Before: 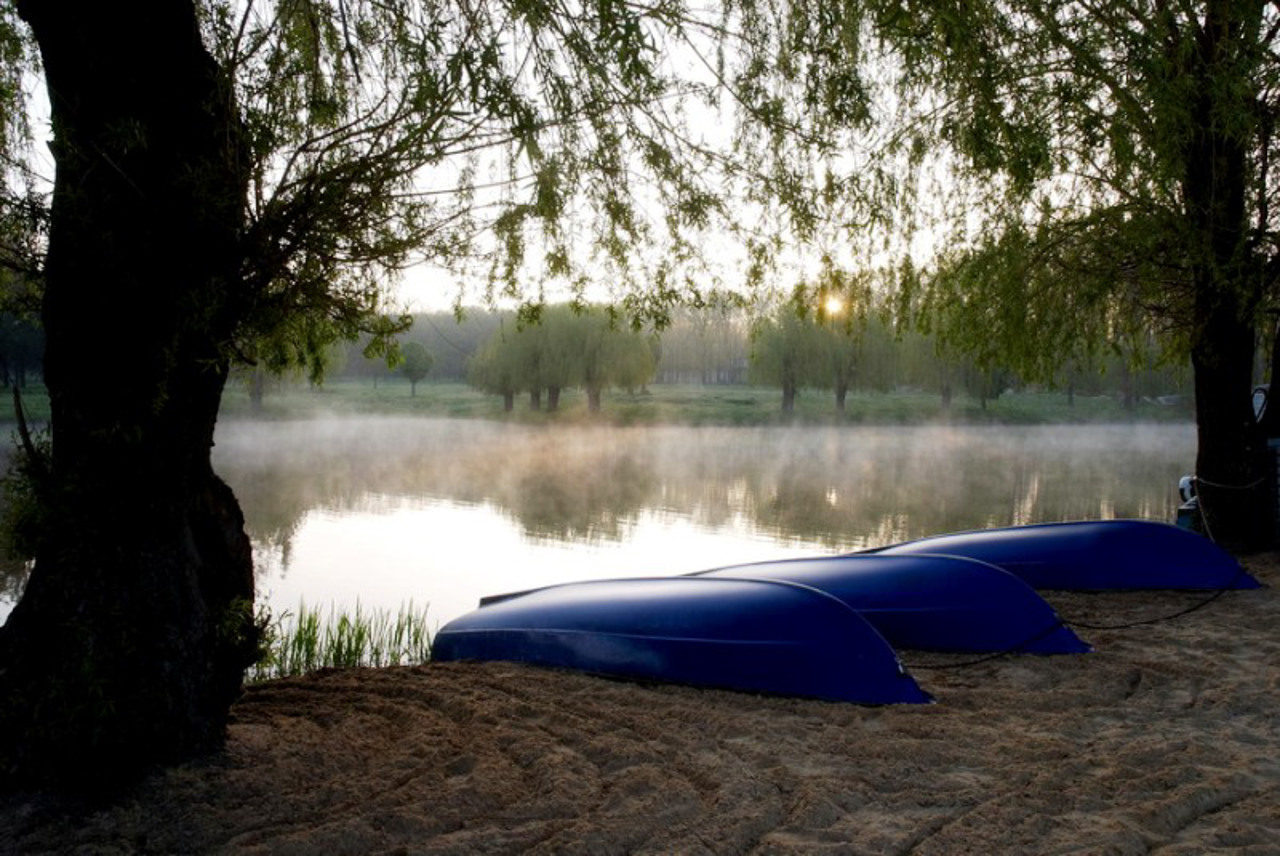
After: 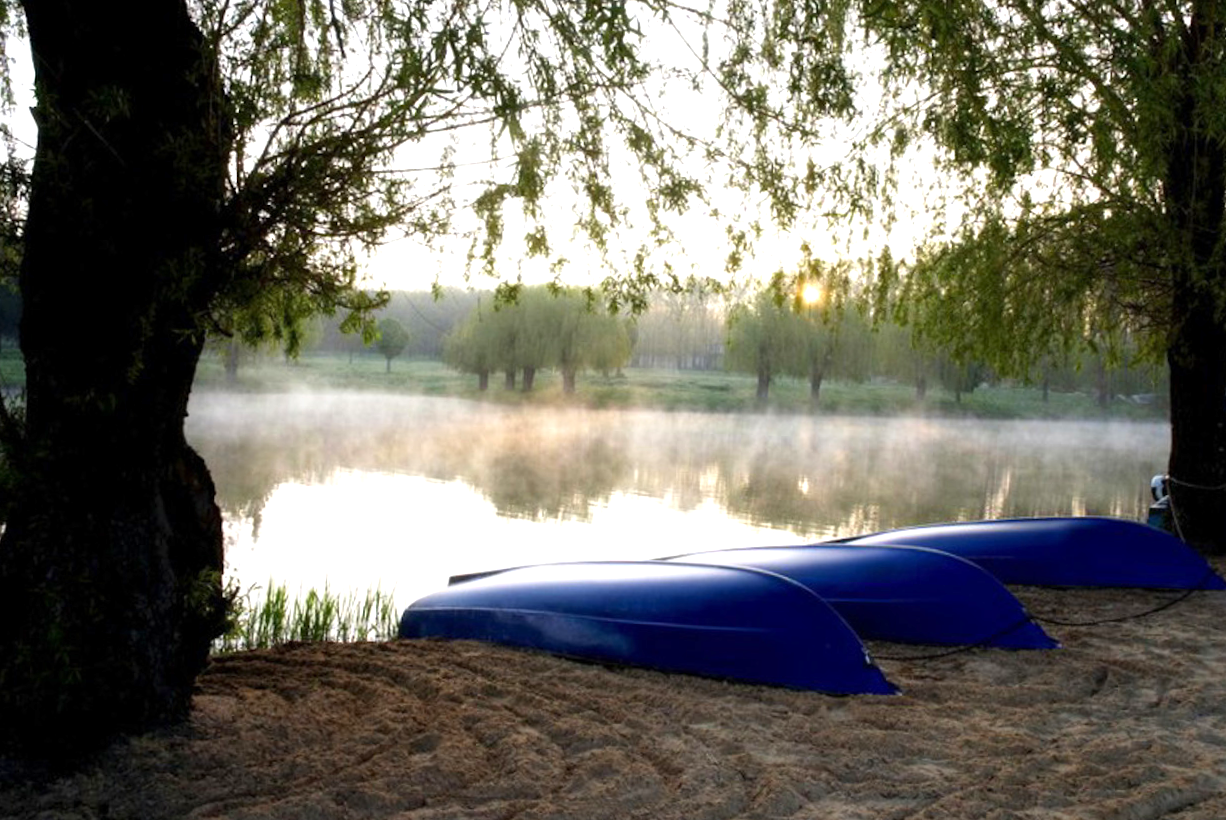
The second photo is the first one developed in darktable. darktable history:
exposure: exposure 0.781 EV, compensate highlight preservation false
crop and rotate: angle -1.69°
